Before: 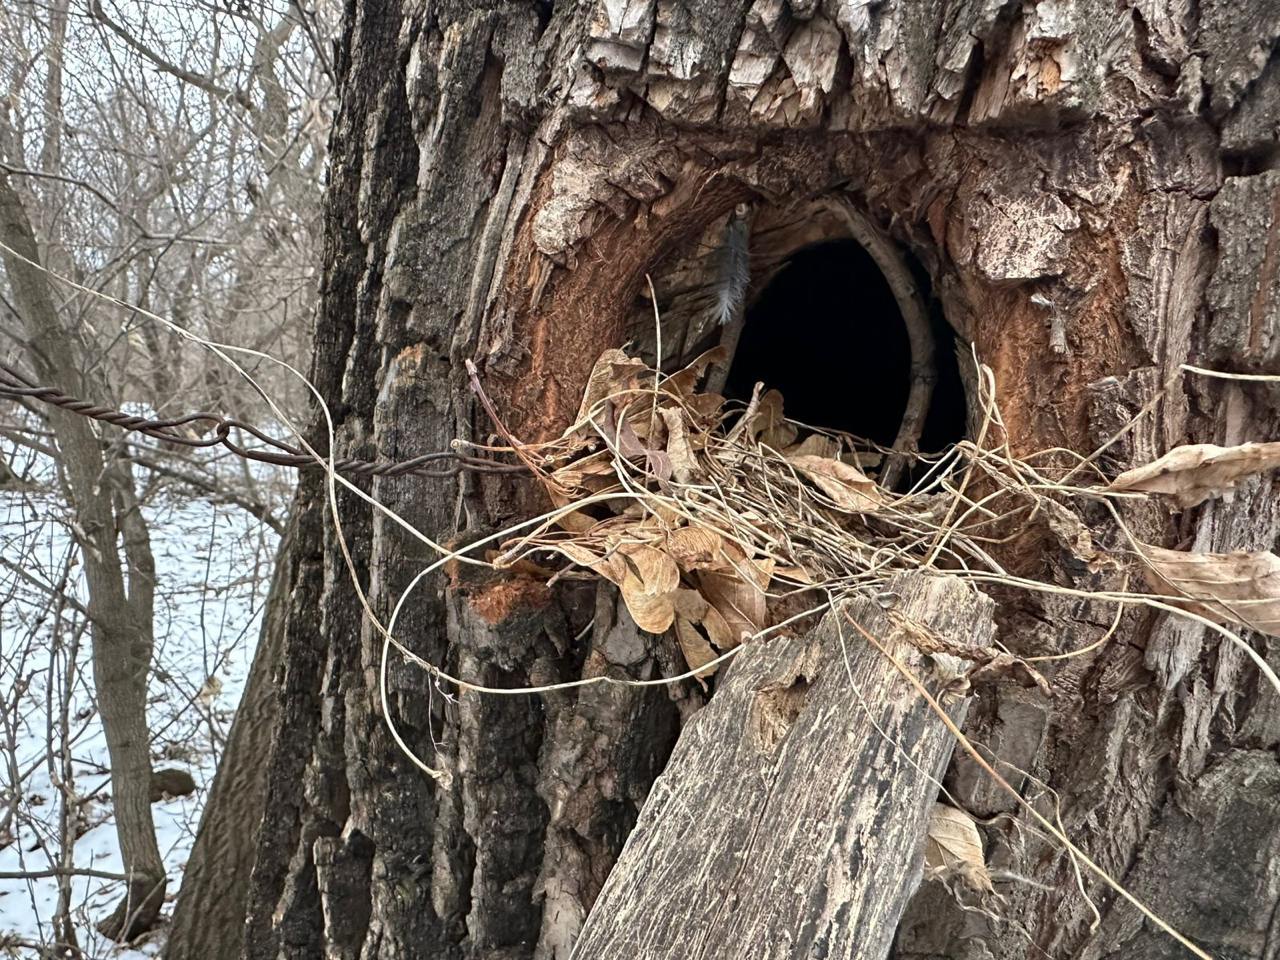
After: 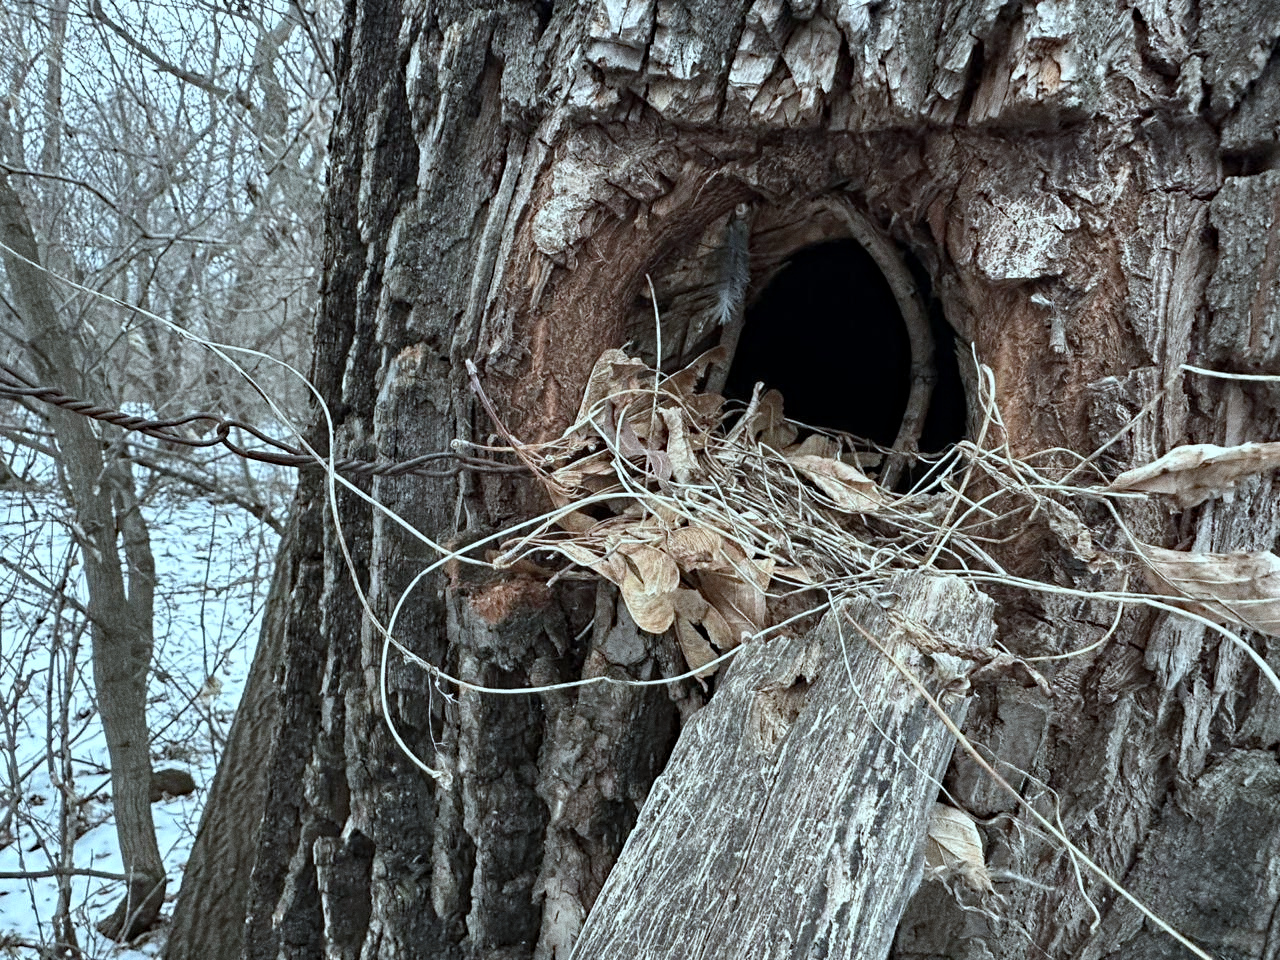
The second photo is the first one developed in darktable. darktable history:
haze removal: strength 0.29, distance 0.25, compatibility mode true, adaptive false
color correction: highlights a* -12.64, highlights b* -18.1, saturation 0.7
grain: coarseness 0.09 ISO
